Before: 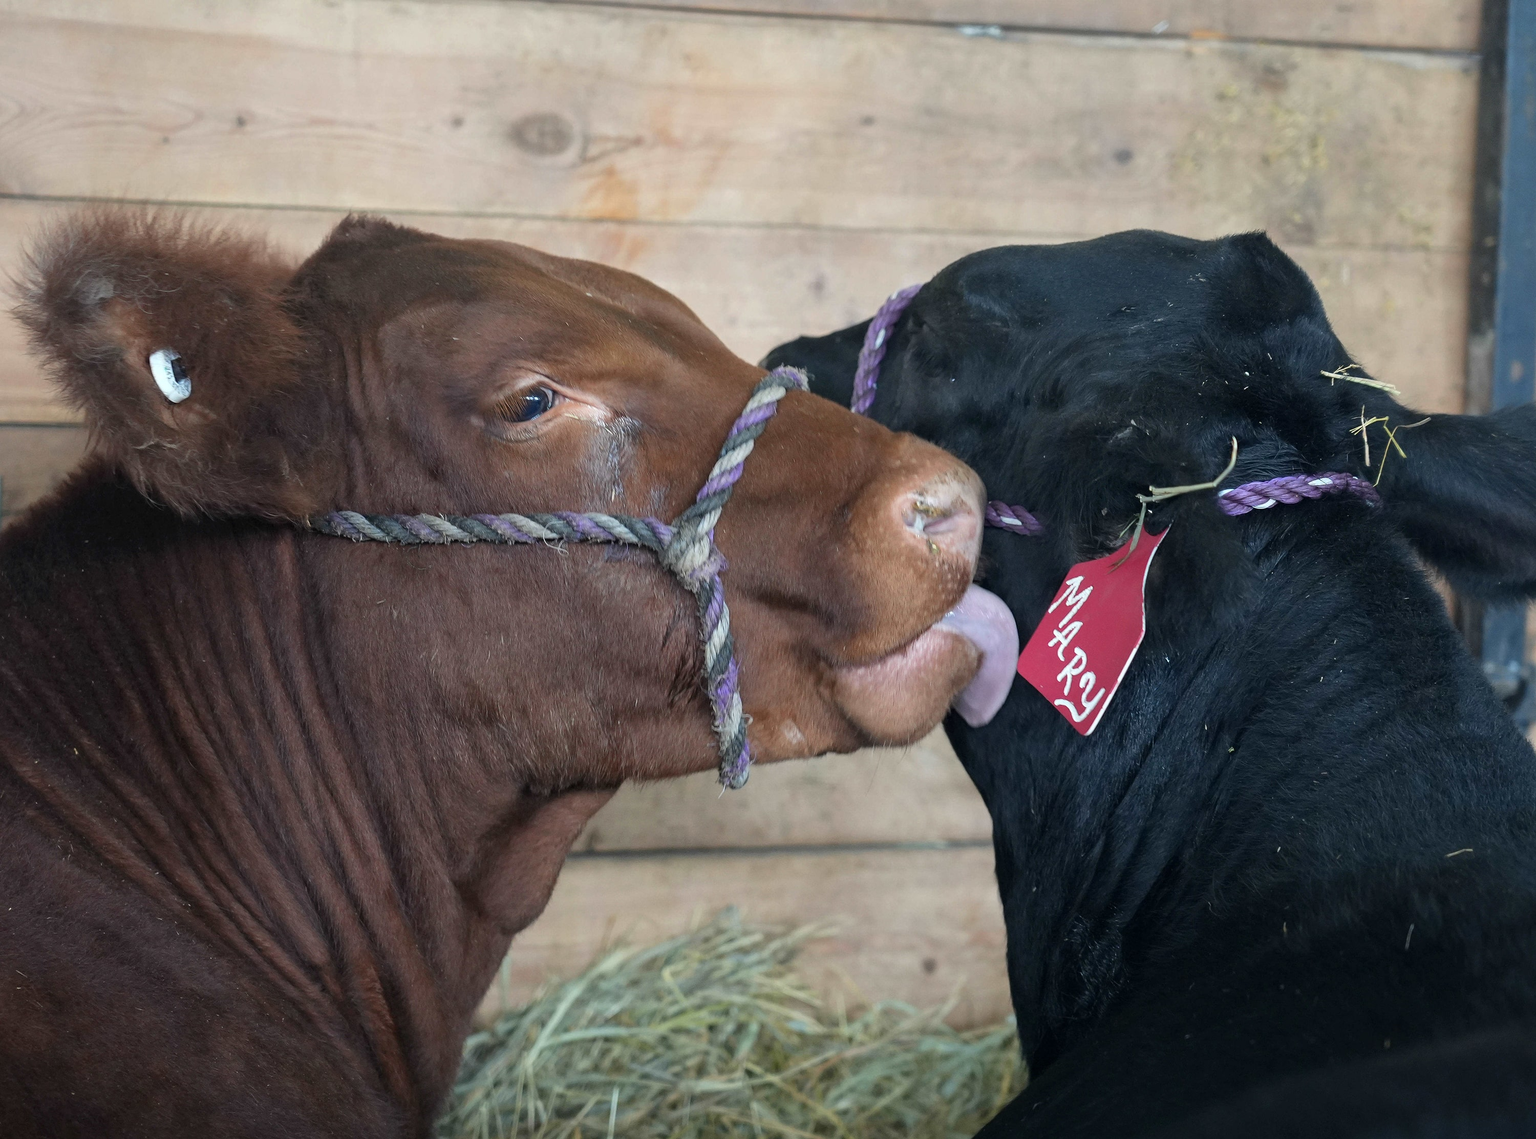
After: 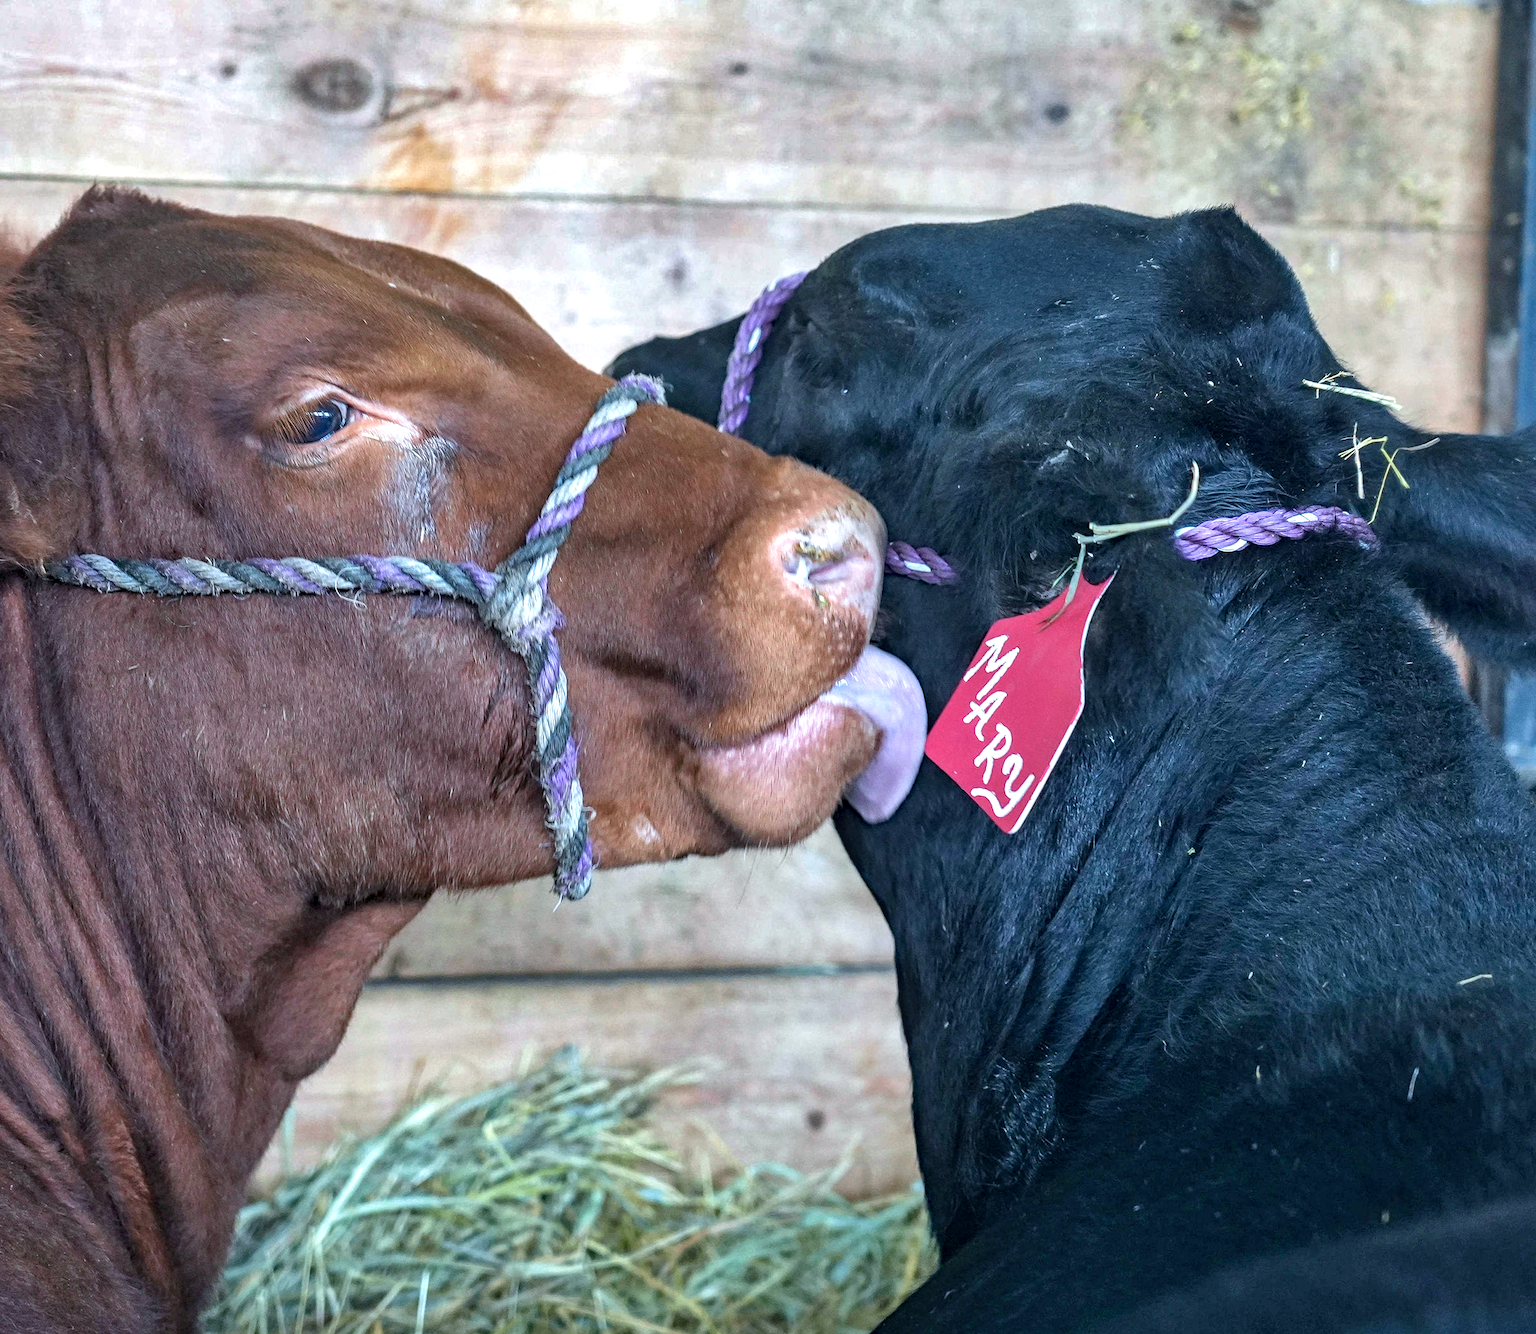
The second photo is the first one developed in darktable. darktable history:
haze removal: compatibility mode true
crop and rotate: left 17.864%, top 5.79%, right 1.76%
velvia: strength 16.87%
exposure: black level correction 0, exposure 0.694 EV, compensate highlight preservation false
local contrast: detail 130%
shadows and highlights: soften with gaussian
color calibration: x 0.37, y 0.382, temperature 4315.44 K
